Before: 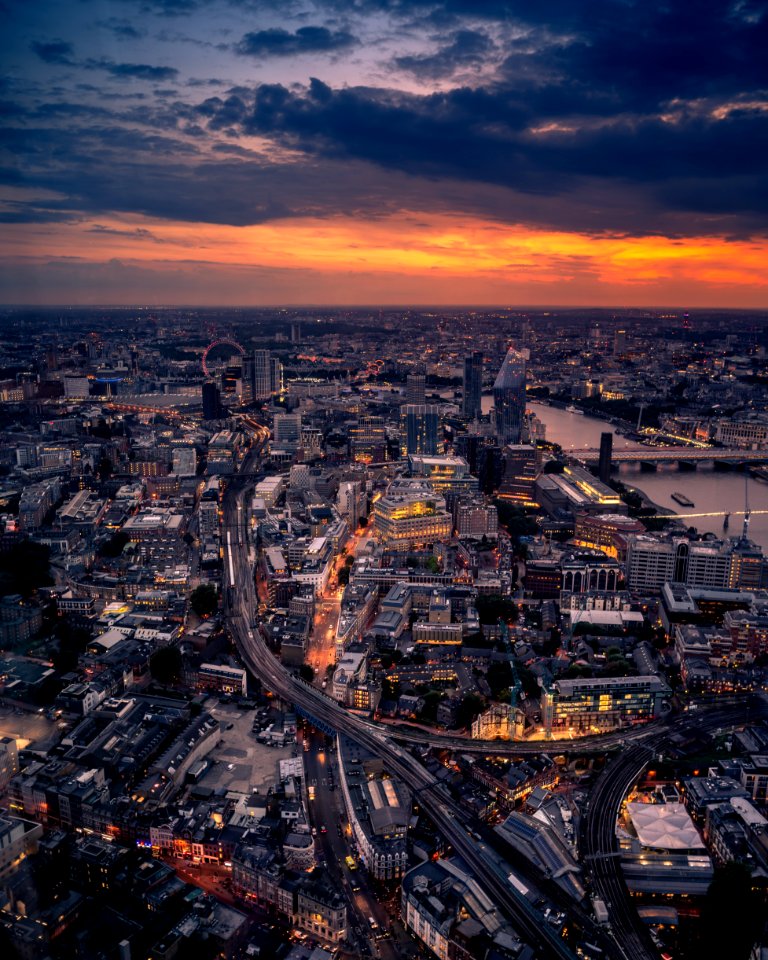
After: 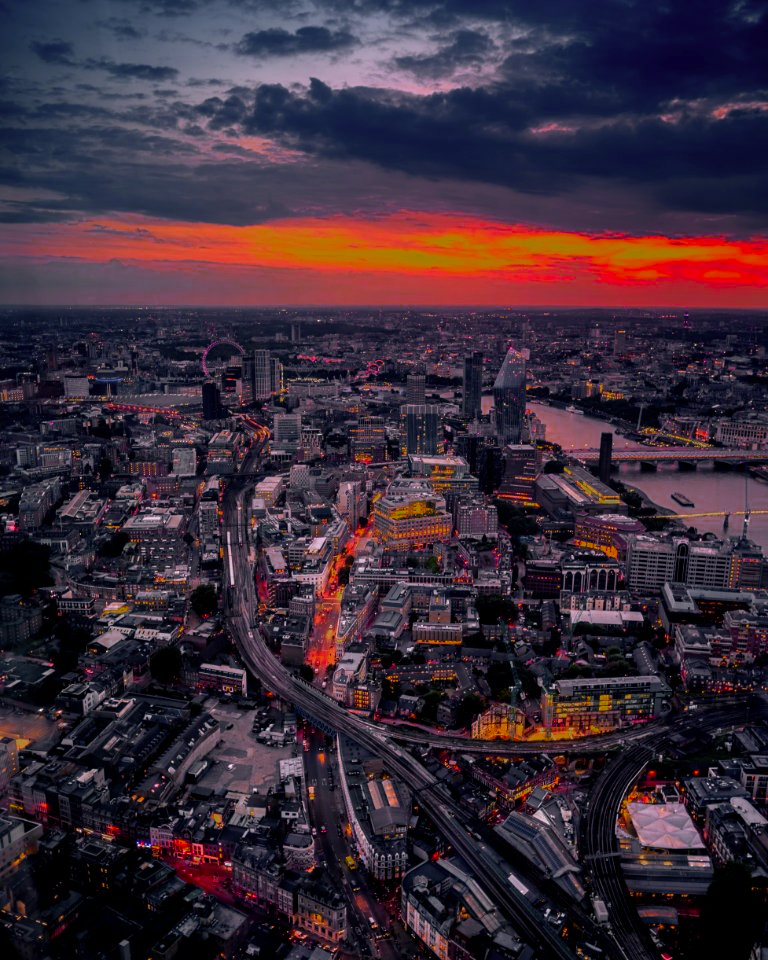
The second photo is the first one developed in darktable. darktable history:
color zones: curves: ch0 [(0, 0.48) (0.209, 0.398) (0.305, 0.332) (0.429, 0.493) (0.571, 0.5) (0.714, 0.5) (0.857, 0.5) (1, 0.48)]; ch1 [(0, 0.633) (0.143, 0.586) (0.286, 0.489) (0.429, 0.448) (0.571, 0.31) (0.714, 0.335) (0.857, 0.492) (1, 0.633)]; ch2 [(0, 0.448) (0.143, 0.498) (0.286, 0.5) (0.429, 0.5) (0.571, 0.5) (0.714, 0.5) (0.857, 0.5) (1, 0.448)], mix 34.32%, process mode strong
